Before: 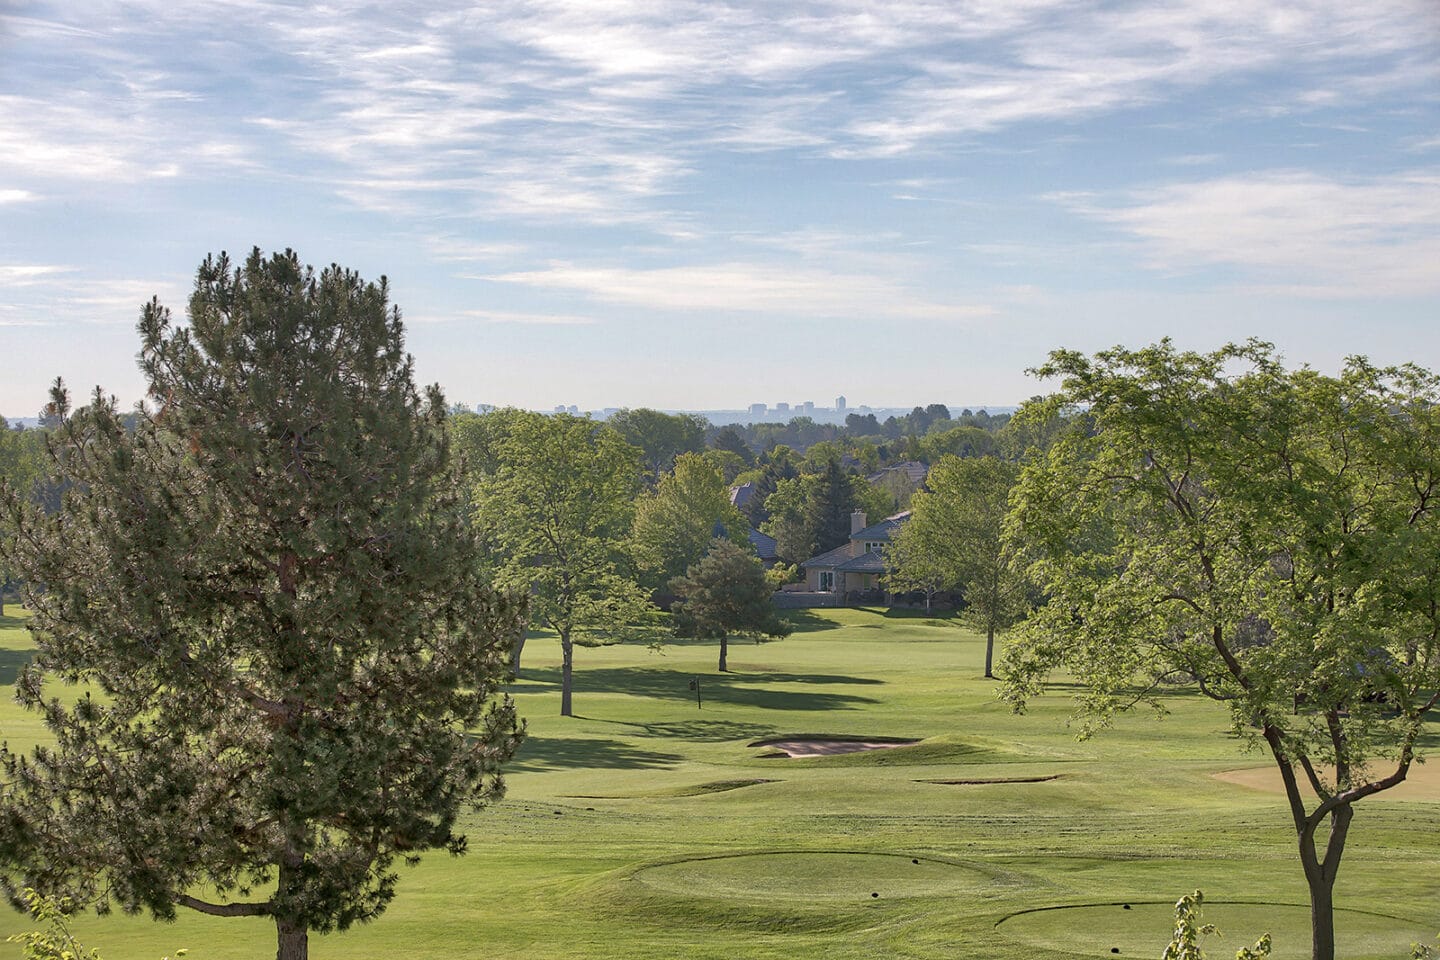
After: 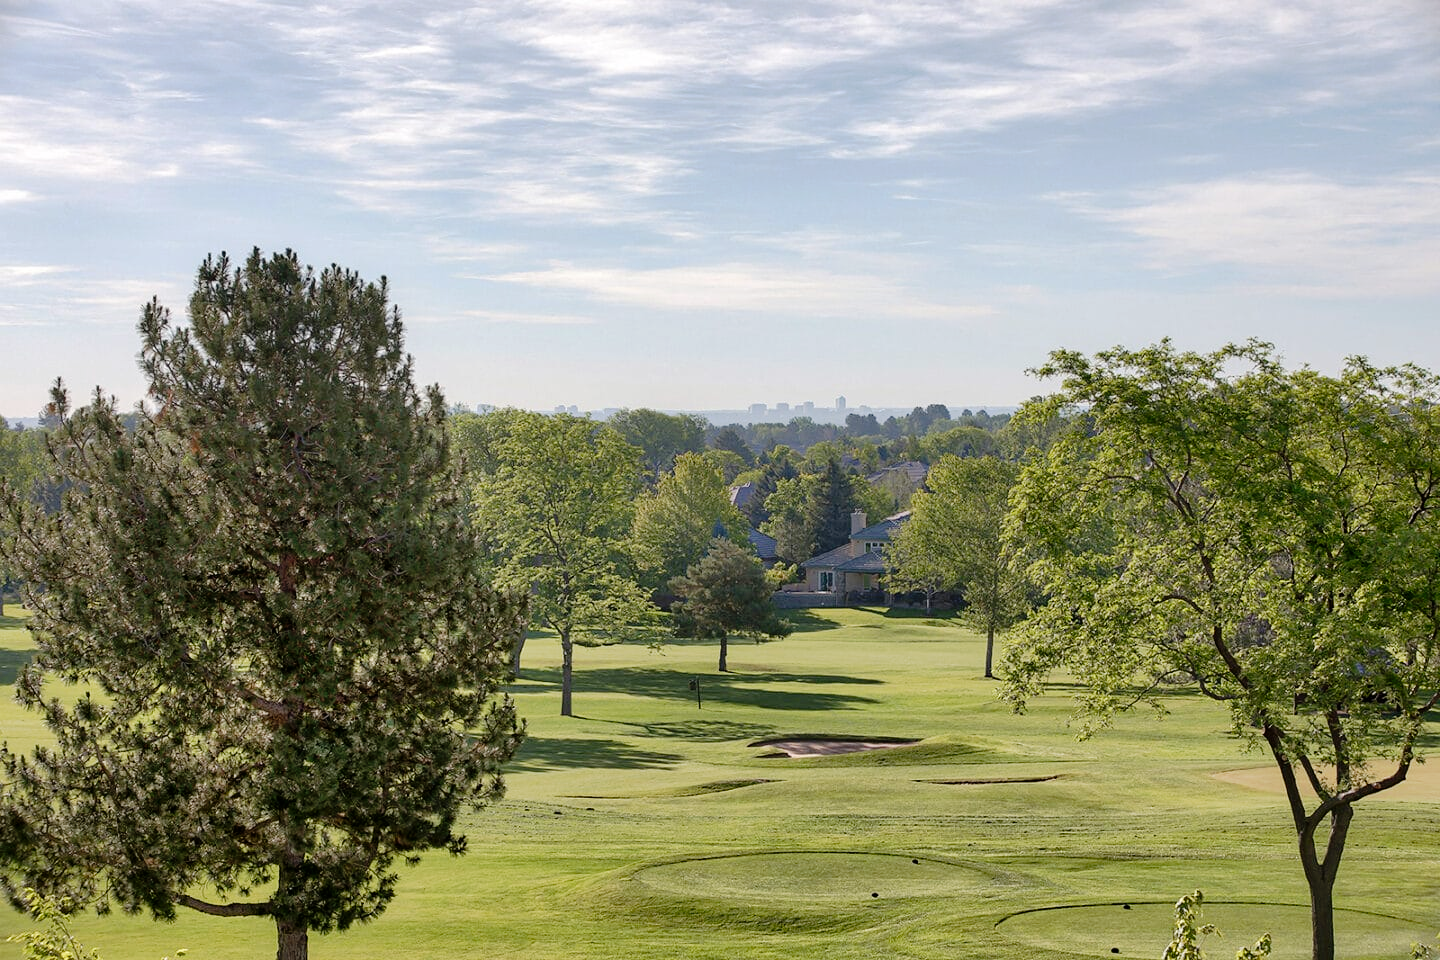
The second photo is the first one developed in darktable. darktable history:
tone curve: curves: ch0 [(0.003, 0) (0.066, 0.017) (0.163, 0.09) (0.264, 0.238) (0.395, 0.421) (0.517, 0.56) (0.688, 0.743) (0.791, 0.814) (1, 1)]; ch1 [(0, 0) (0.164, 0.115) (0.337, 0.332) (0.39, 0.398) (0.464, 0.461) (0.501, 0.5) (0.507, 0.503) (0.534, 0.537) (0.577, 0.59) (0.652, 0.681) (0.733, 0.749) (0.811, 0.796) (1, 1)]; ch2 [(0, 0) (0.337, 0.382) (0.464, 0.476) (0.501, 0.502) (0.527, 0.54) (0.551, 0.565) (0.6, 0.59) (0.687, 0.675) (1, 1)], preserve colors none
